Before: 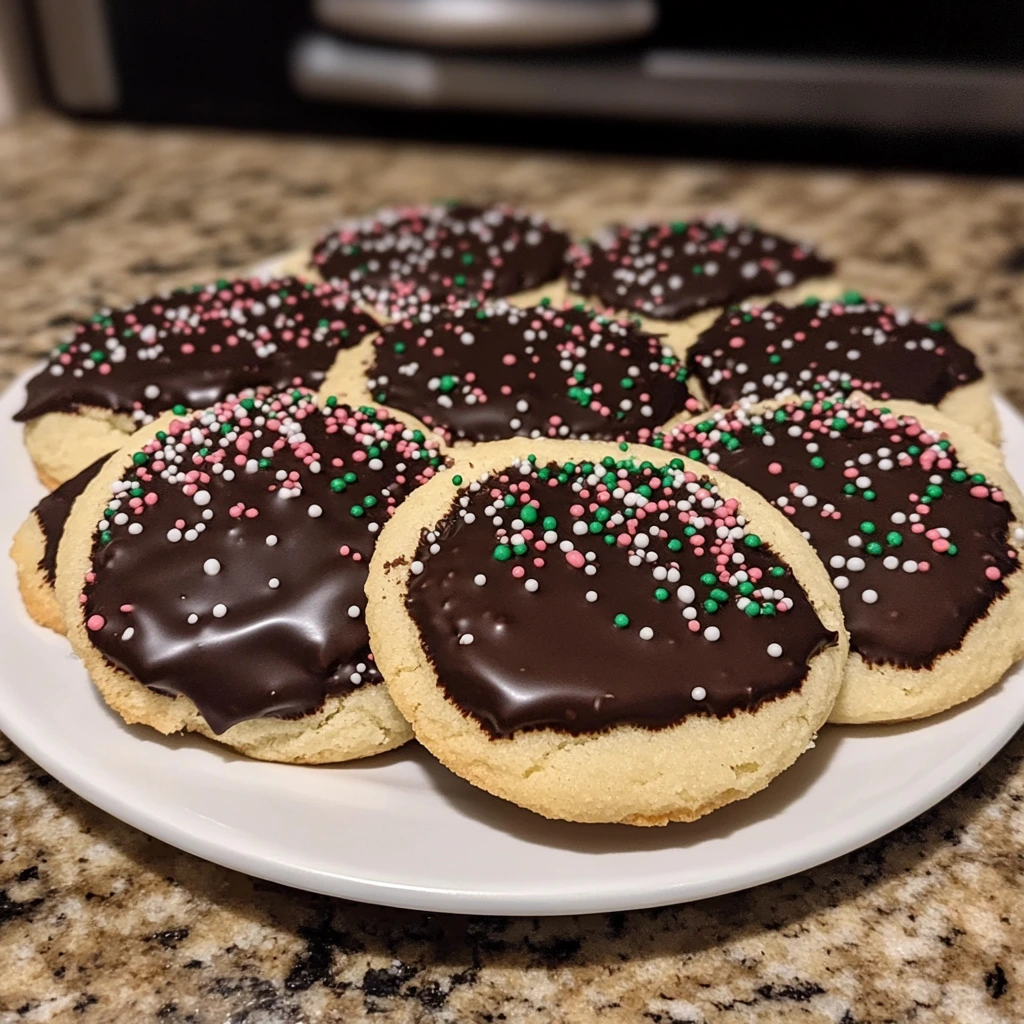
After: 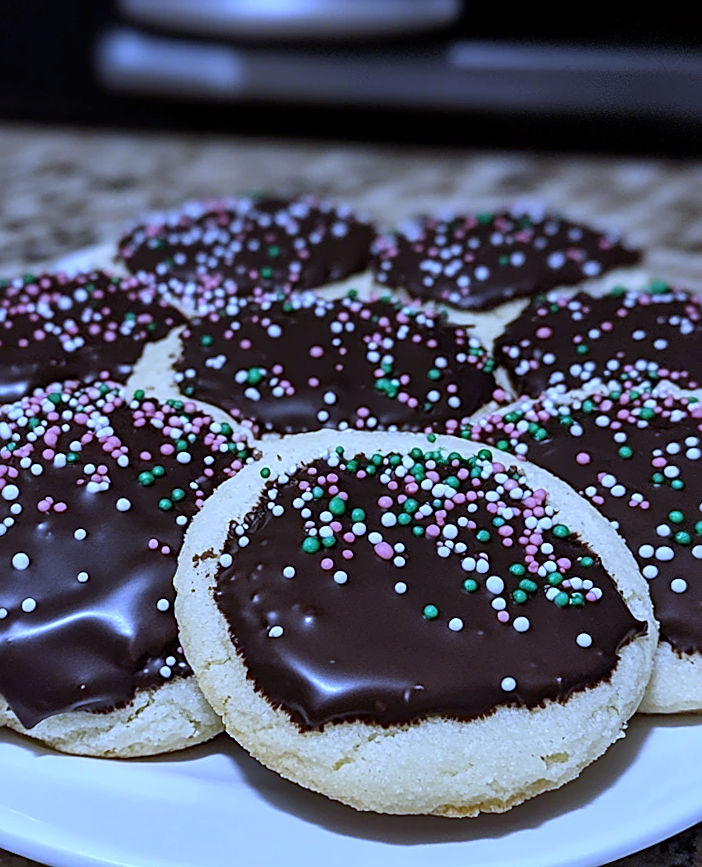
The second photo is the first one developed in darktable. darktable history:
rotate and perspective: rotation -0.45°, automatic cropping original format, crop left 0.008, crop right 0.992, crop top 0.012, crop bottom 0.988
sharpen: on, module defaults
crop: left 18.479%, right 12.2%, bottom 13.971%
shadows and highlights: shadows 4.1, highlights -17.6, soften with gaussian
white balance: red 0.766, blue 1.537
